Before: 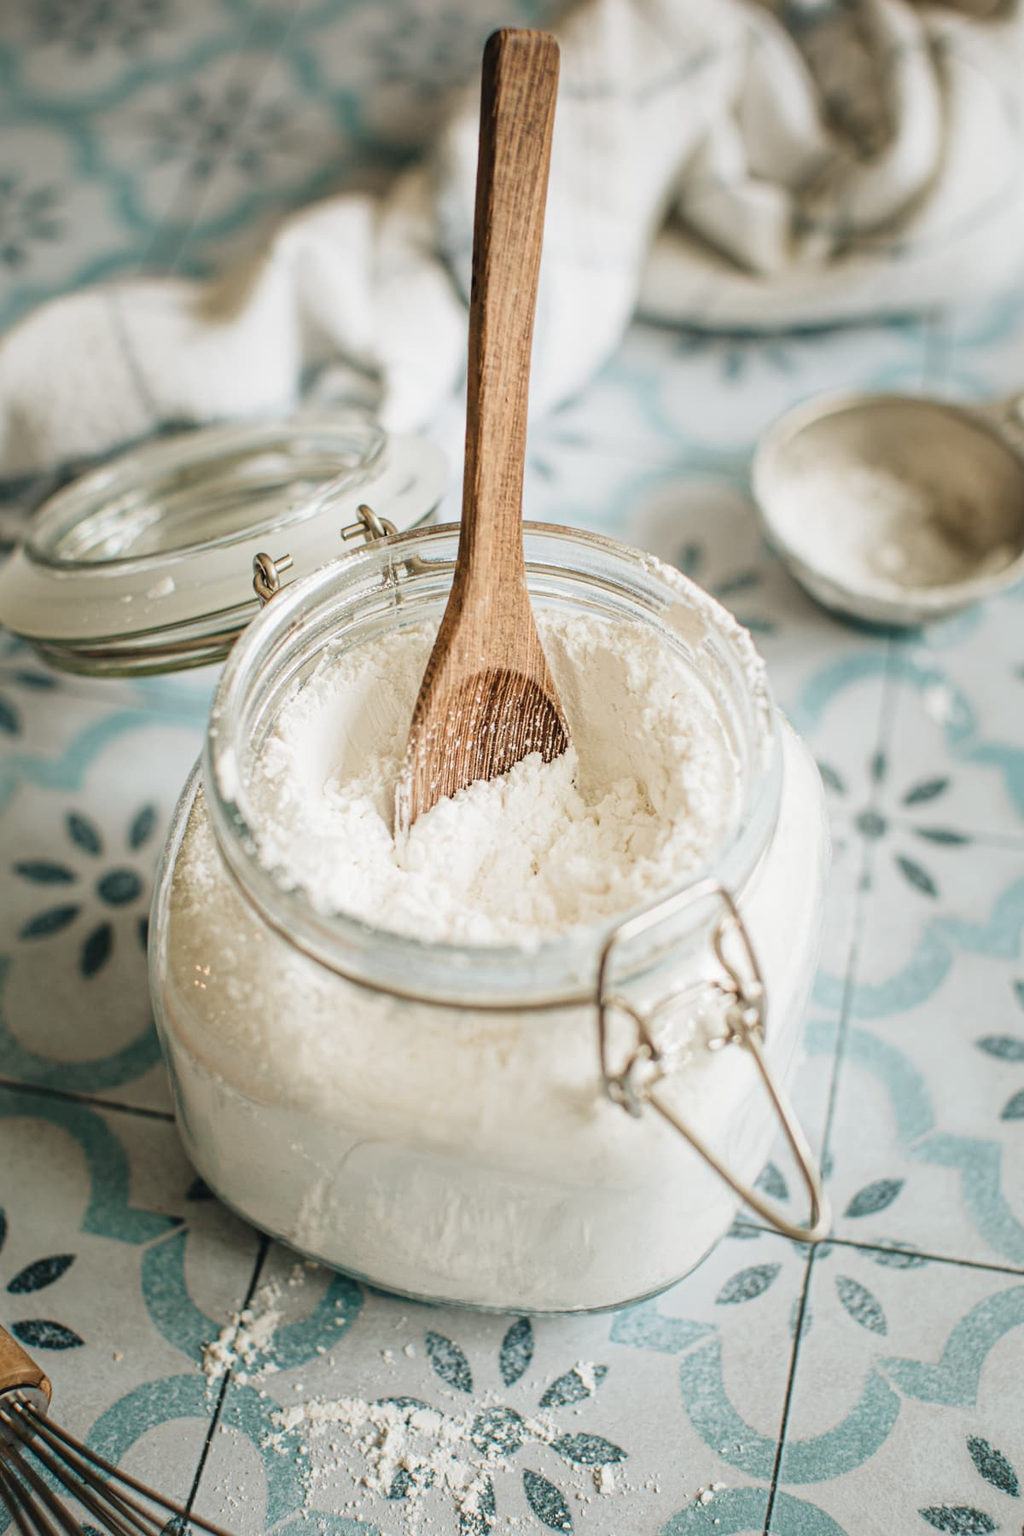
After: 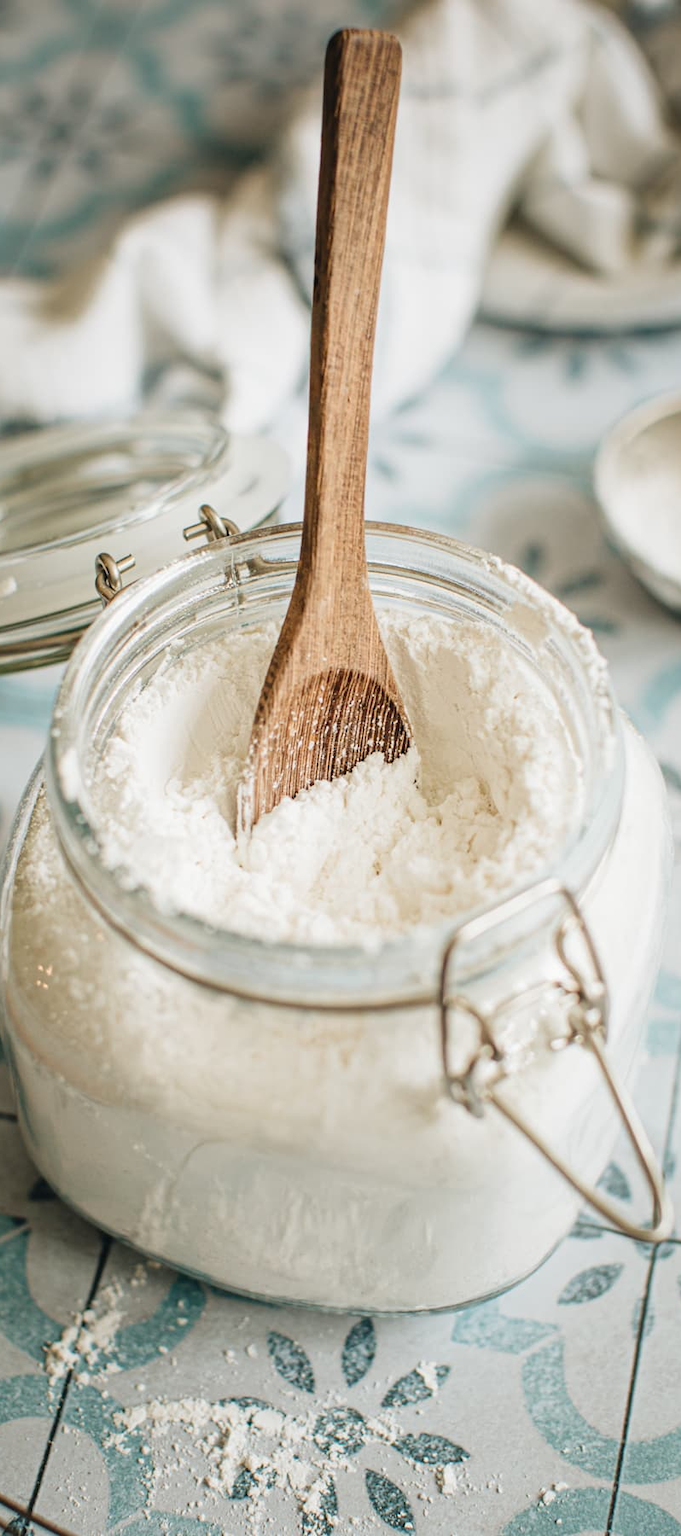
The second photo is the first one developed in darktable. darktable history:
crop and rotate: left 15.448%, right 17.944%
